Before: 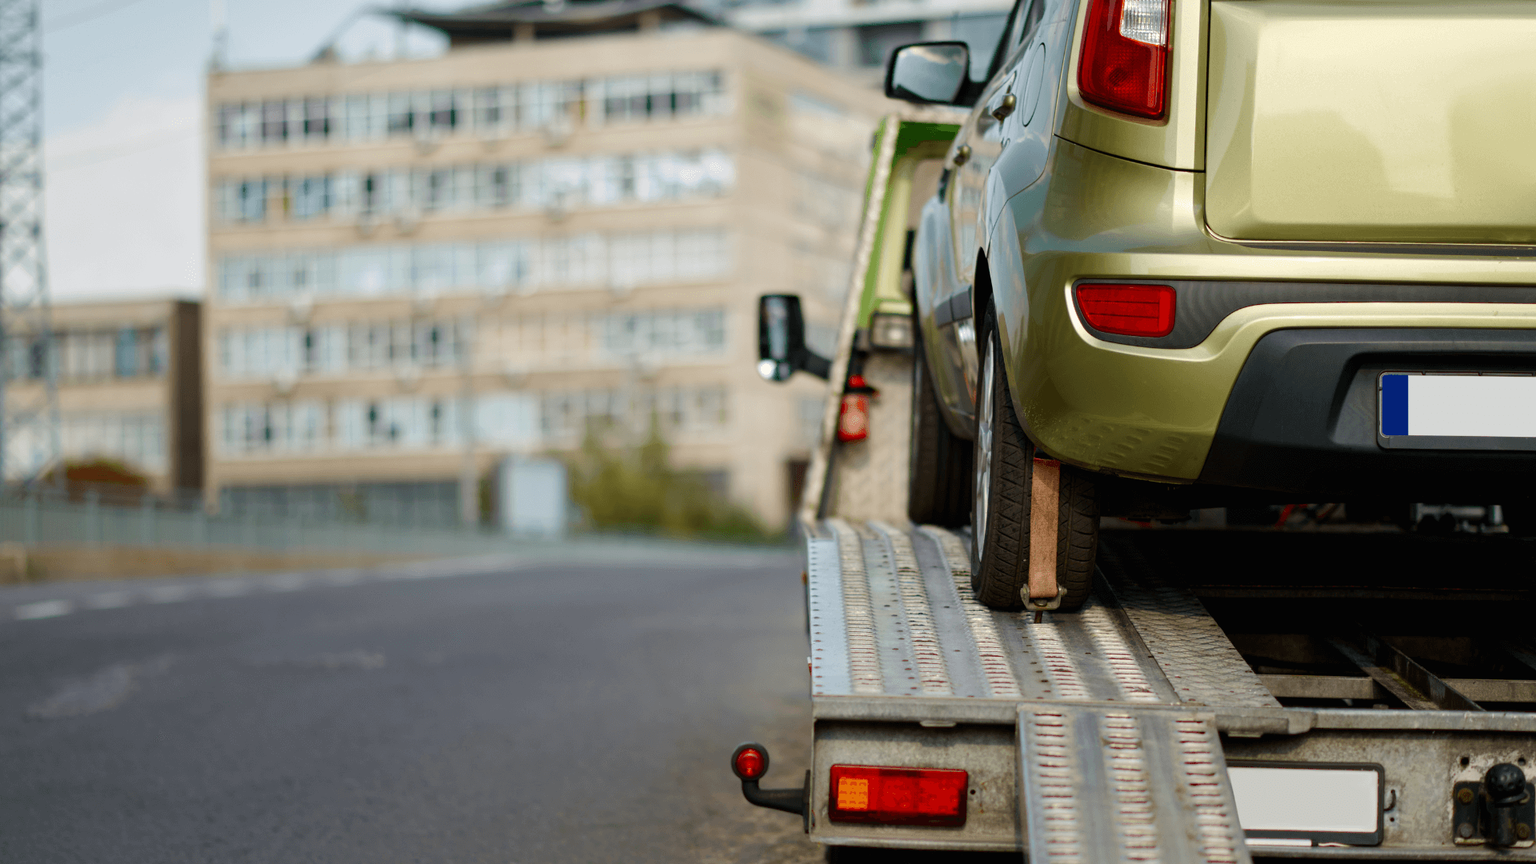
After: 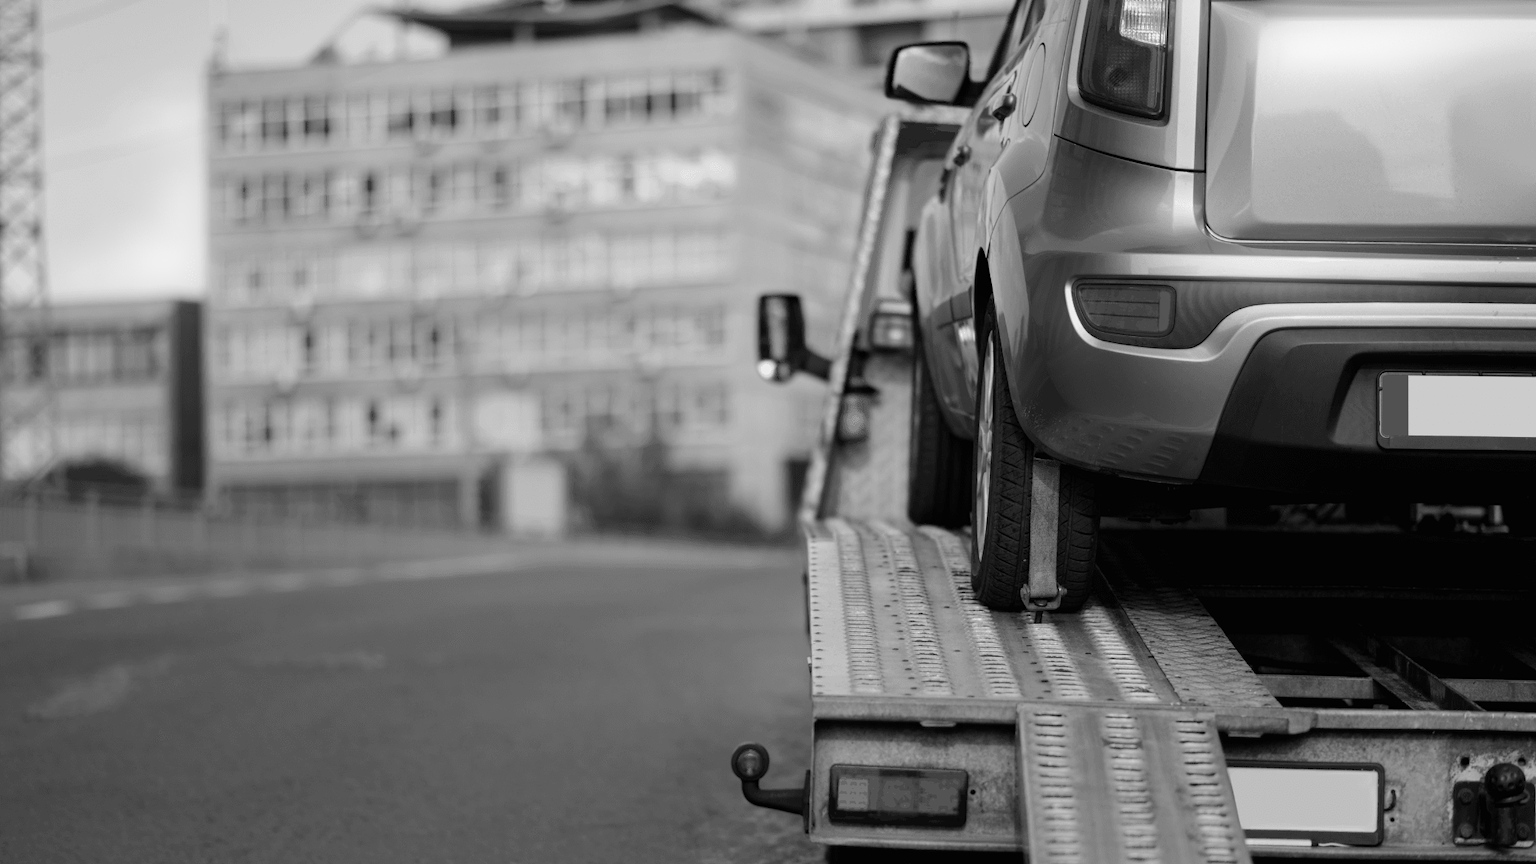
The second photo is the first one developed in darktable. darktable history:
color calibration: output gray [0.246, 0.254, 0.501, 0], gray › normalize channels true, illuminant same as pipeline (D50), adaptation XYZ, x 0.346, y 0.359, gamut compression 0
bloom: size 5%, threshold 95%, strength 15%
white balance: emerald 1
